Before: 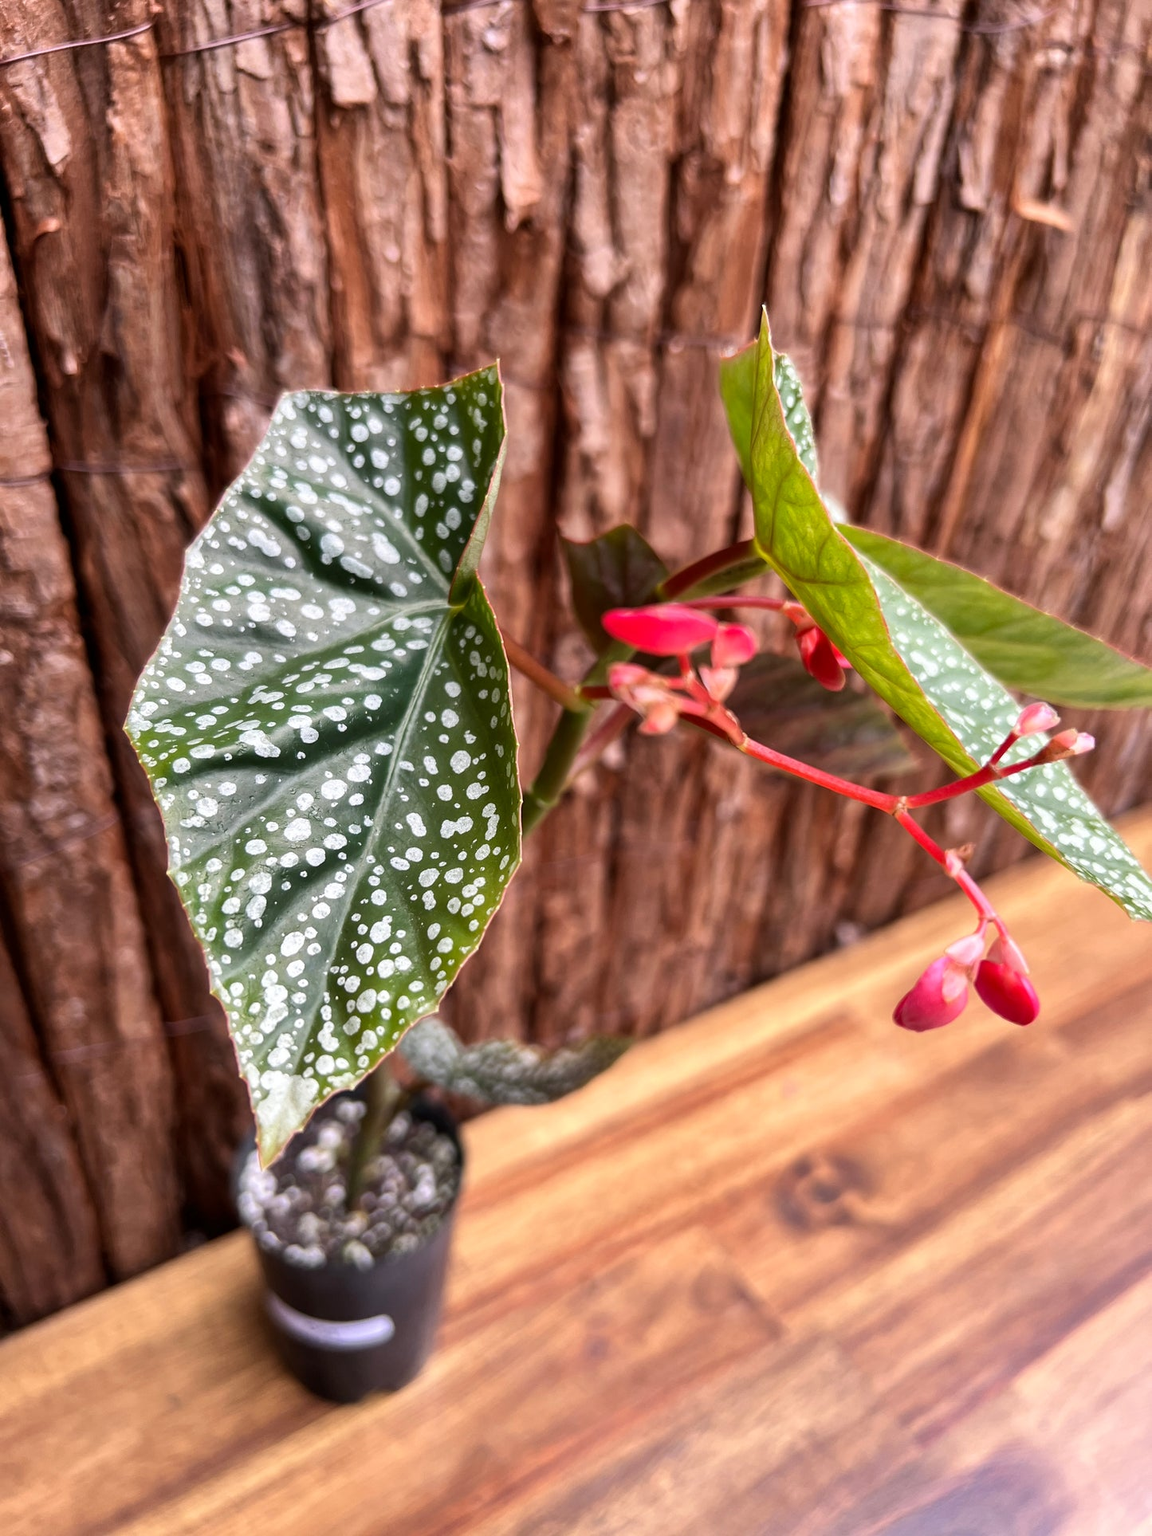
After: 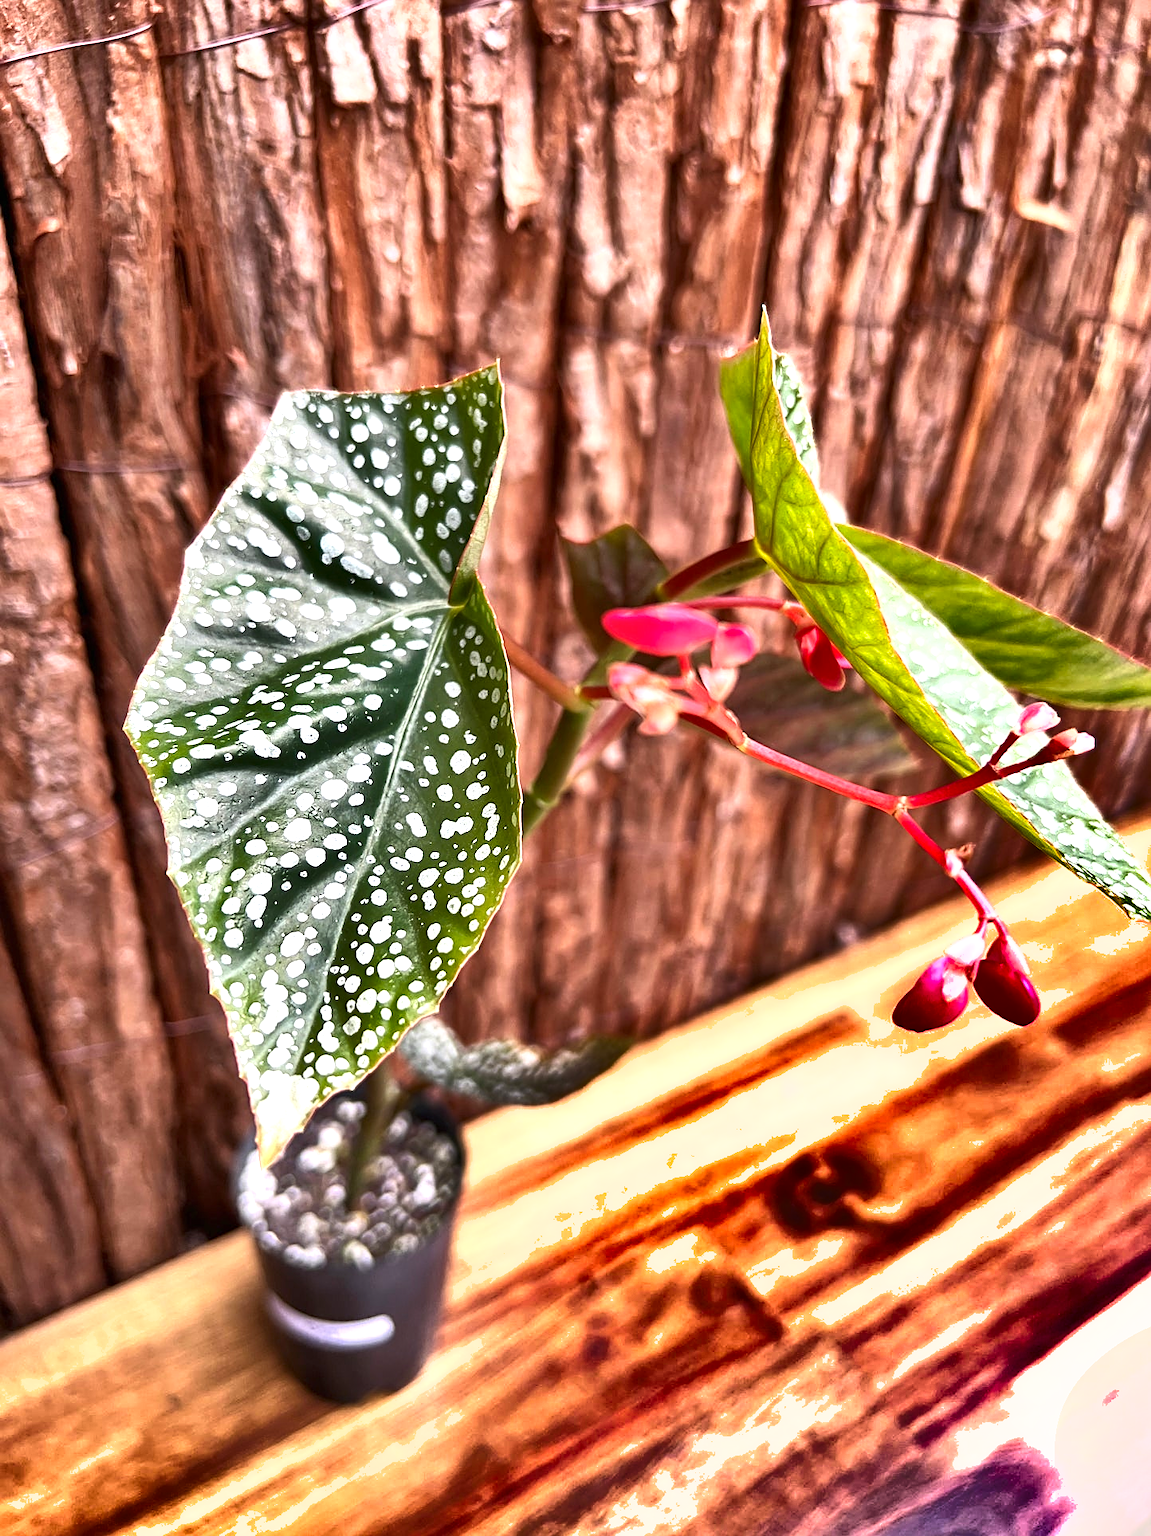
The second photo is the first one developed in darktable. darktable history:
shadows and highlights: shadows 20.77, highlights -82.73, soften with gaussian
sharpen: on, module defaults
contrast brightness saturation: contrast 0.1, brightness 0.02, saturation 0.019
exposure: black level correction 0, exposure 0.877 EV, compensate exposure bias true, compensate highlight preservation false
